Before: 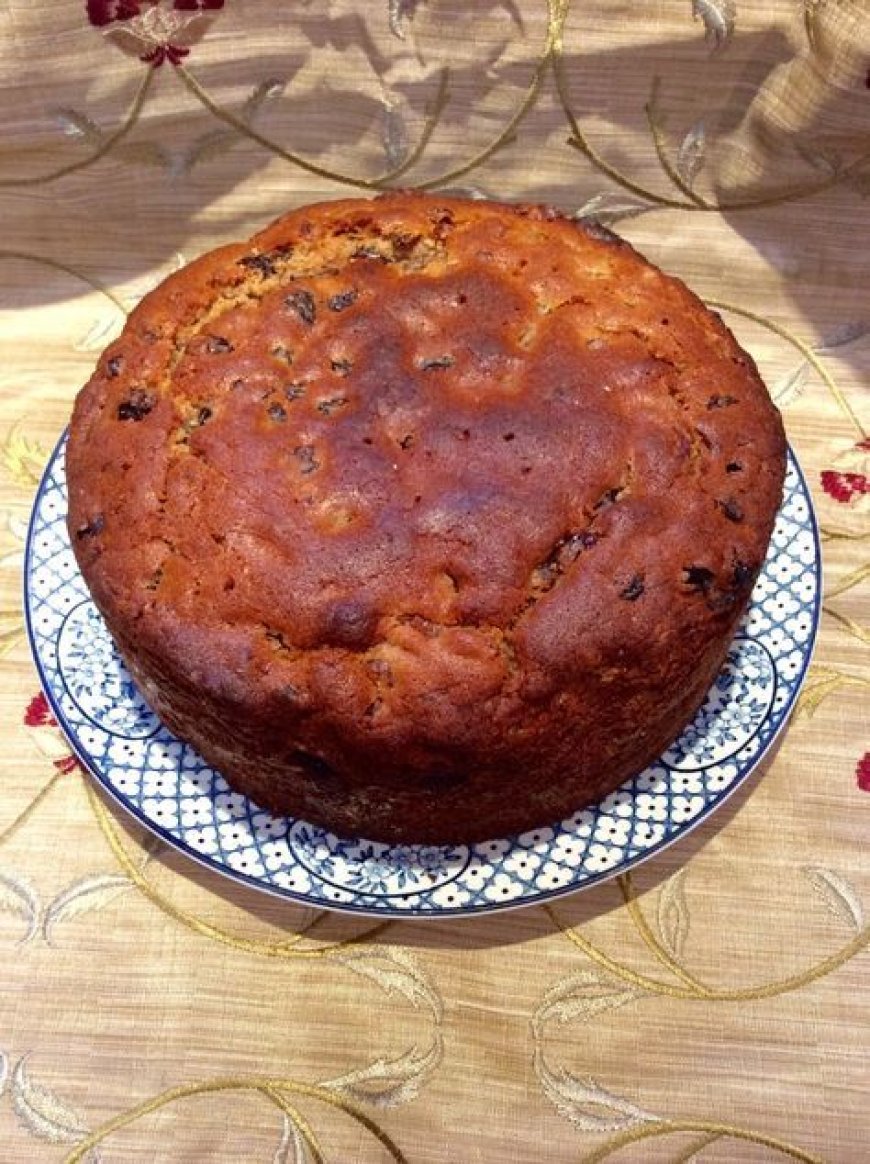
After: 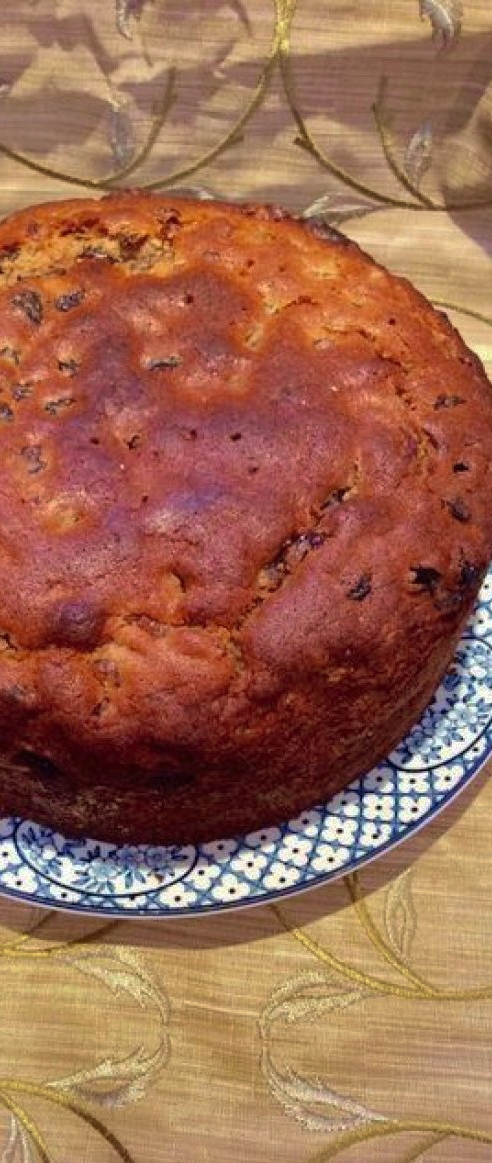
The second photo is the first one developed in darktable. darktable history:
crop: left 31.458%, top 0%, right 11.876%
velvia: strength 27%
shadows and highlights: shadows 40, highlights -60
levels: mode automatic
